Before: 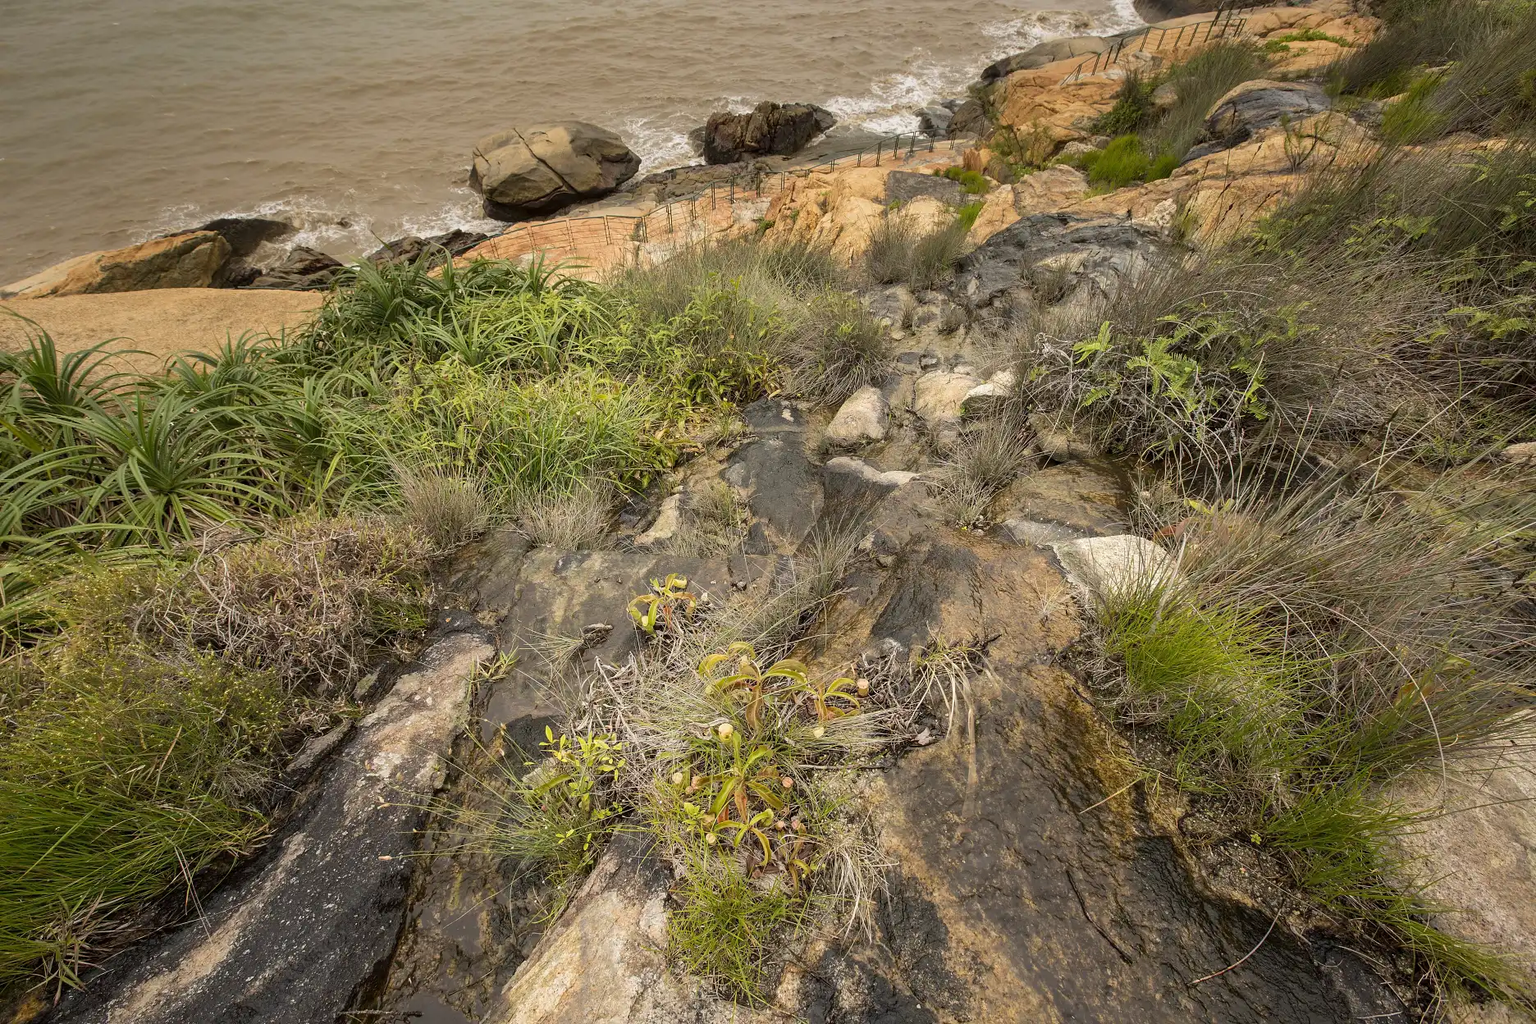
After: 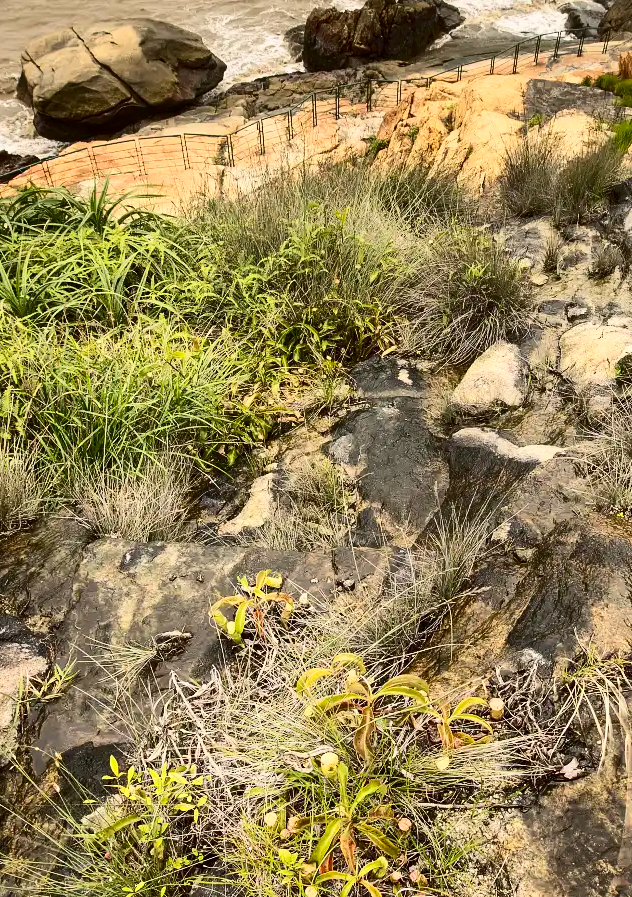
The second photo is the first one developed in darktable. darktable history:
contrast brightness saturation: contrast 0.402, brightness 0.051, saturation 0.262
crop and rotate: left 29.657%, top 10.345%, right 36.553%, bottom 17.727%
